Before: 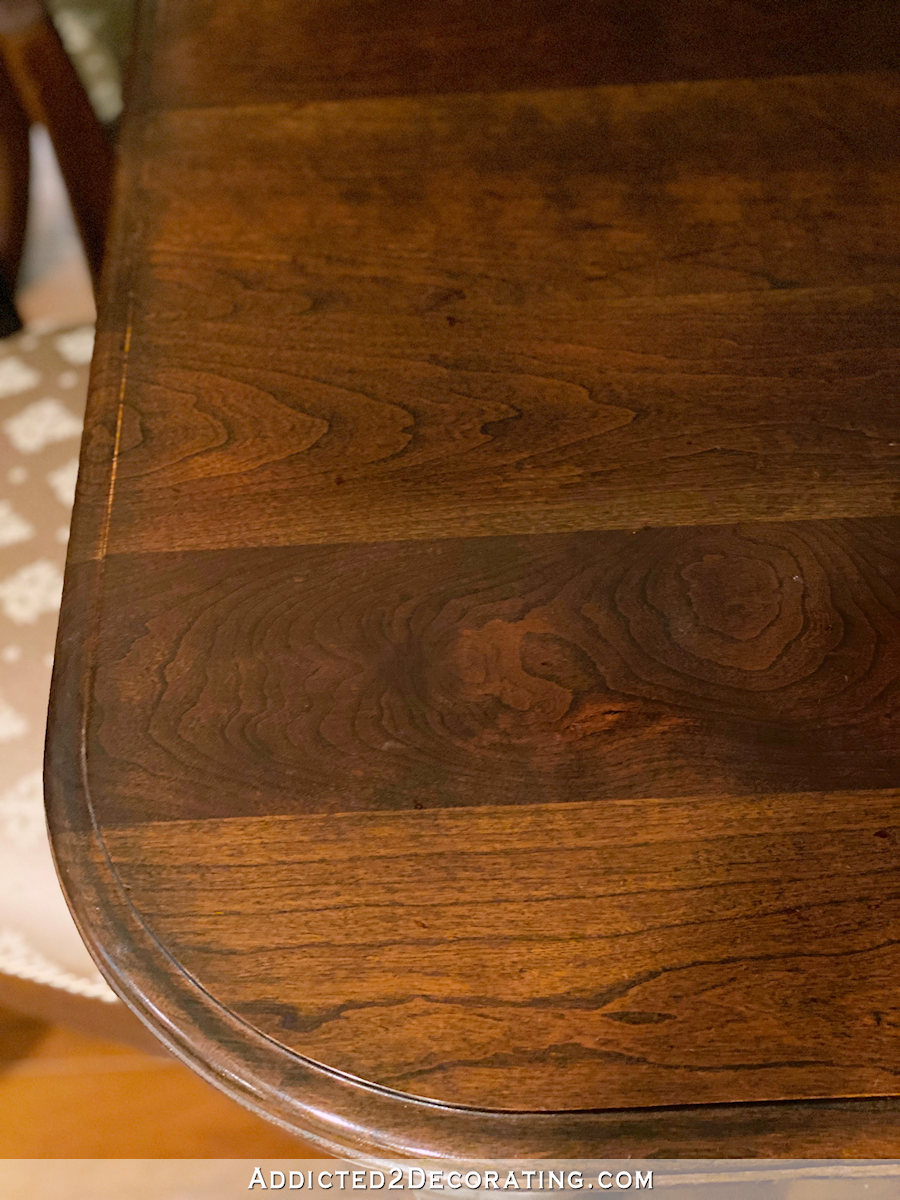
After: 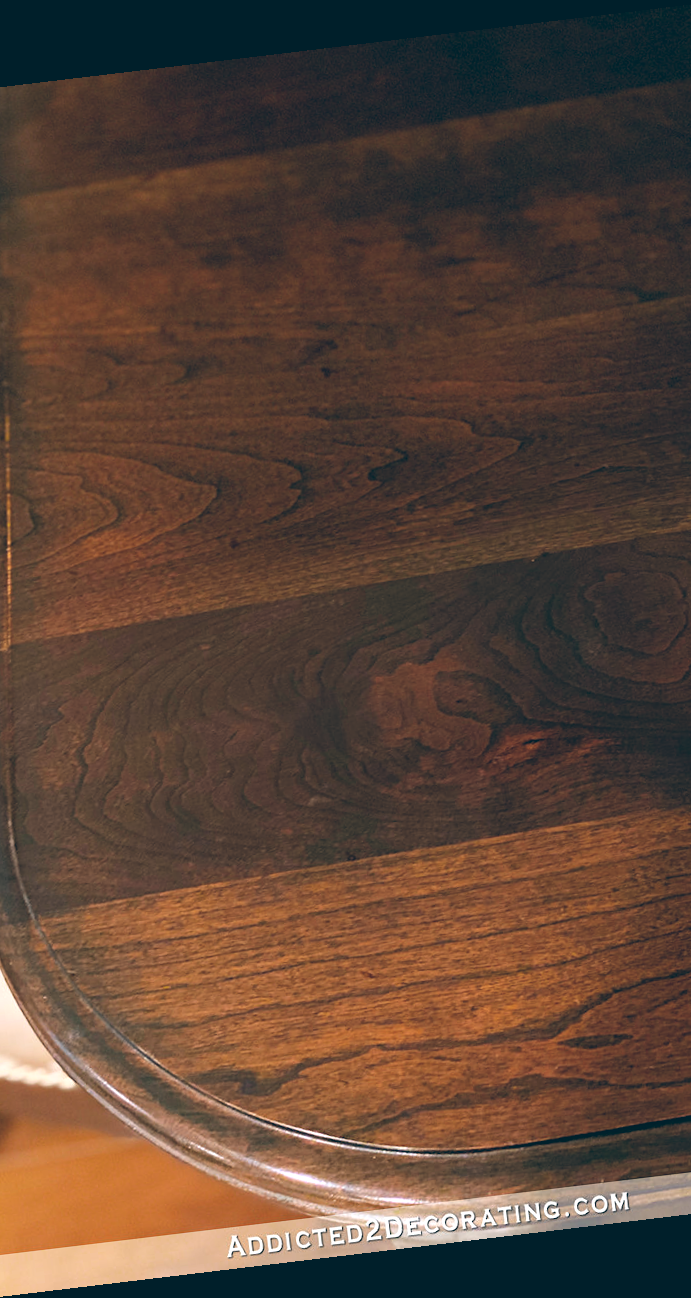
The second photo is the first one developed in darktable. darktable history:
crop and rotate: left 15.446%, right 17.836%
exposure: compensate highlight preservation false
rotate and perspective: rotation -6.83°, automatic cropping off
color balance: lift [1.016, 0.983, 1, 1.017], gamma [0.958, 1, 1, 1], gain [0.981, 1.007, 0.993, 1.002], input saturation 118.26%, contrast 13.43%, contrast fulcrum 21.62%, output saturation 82.76%
